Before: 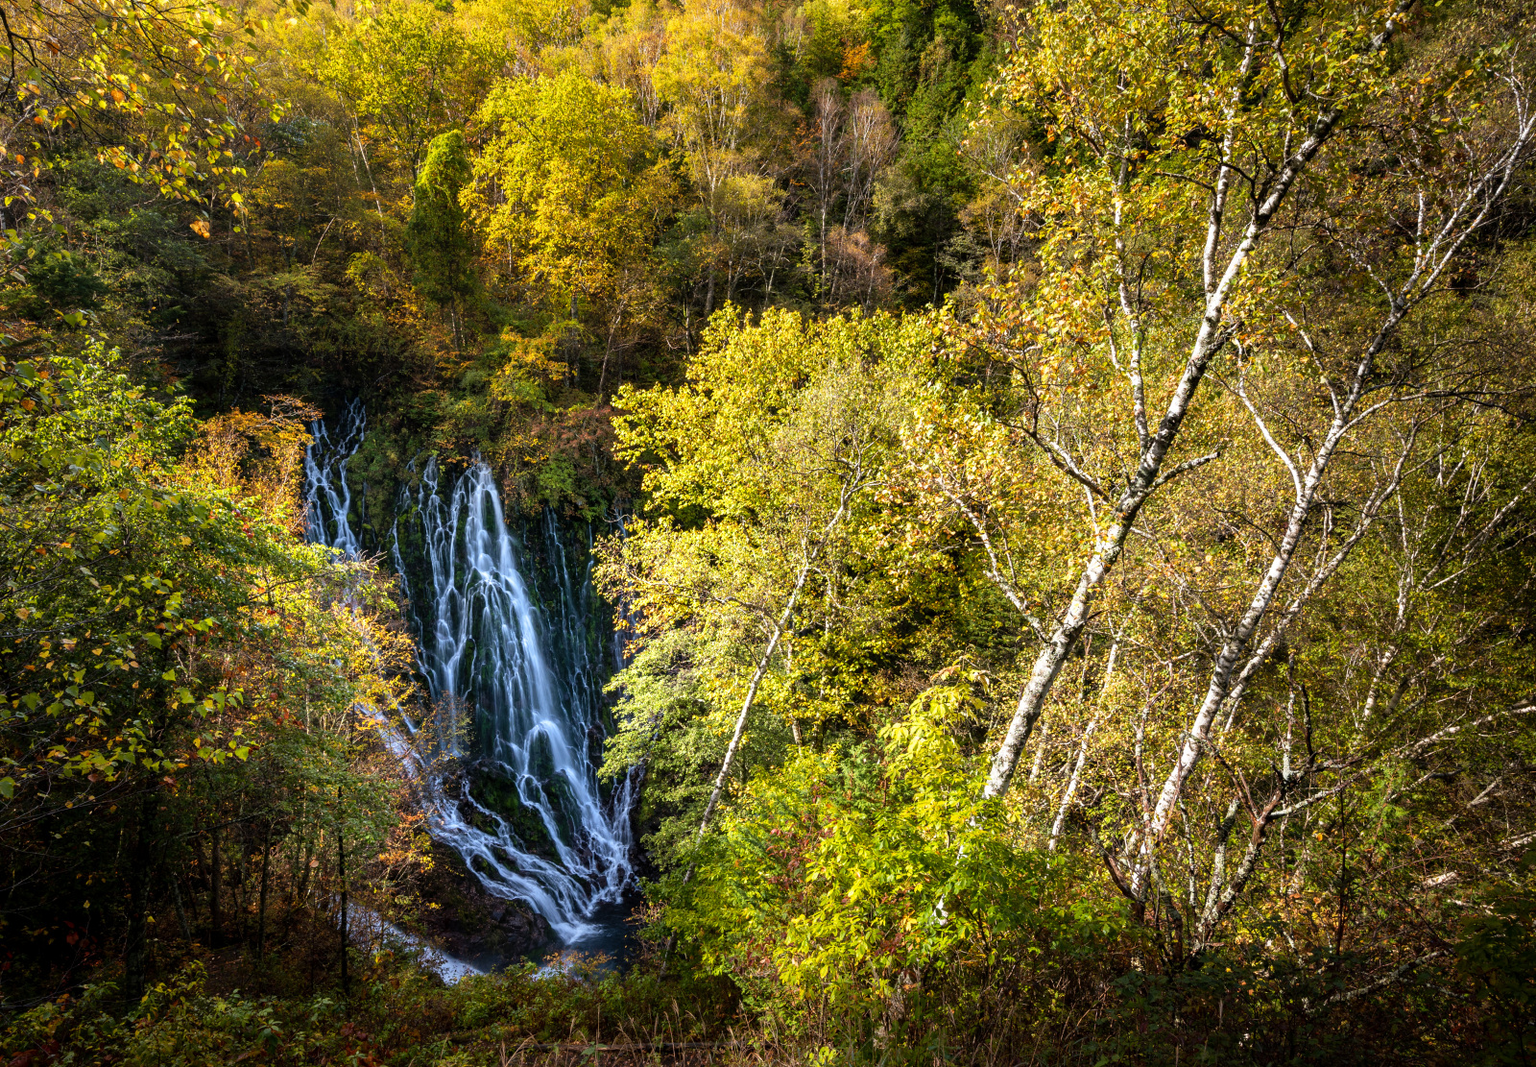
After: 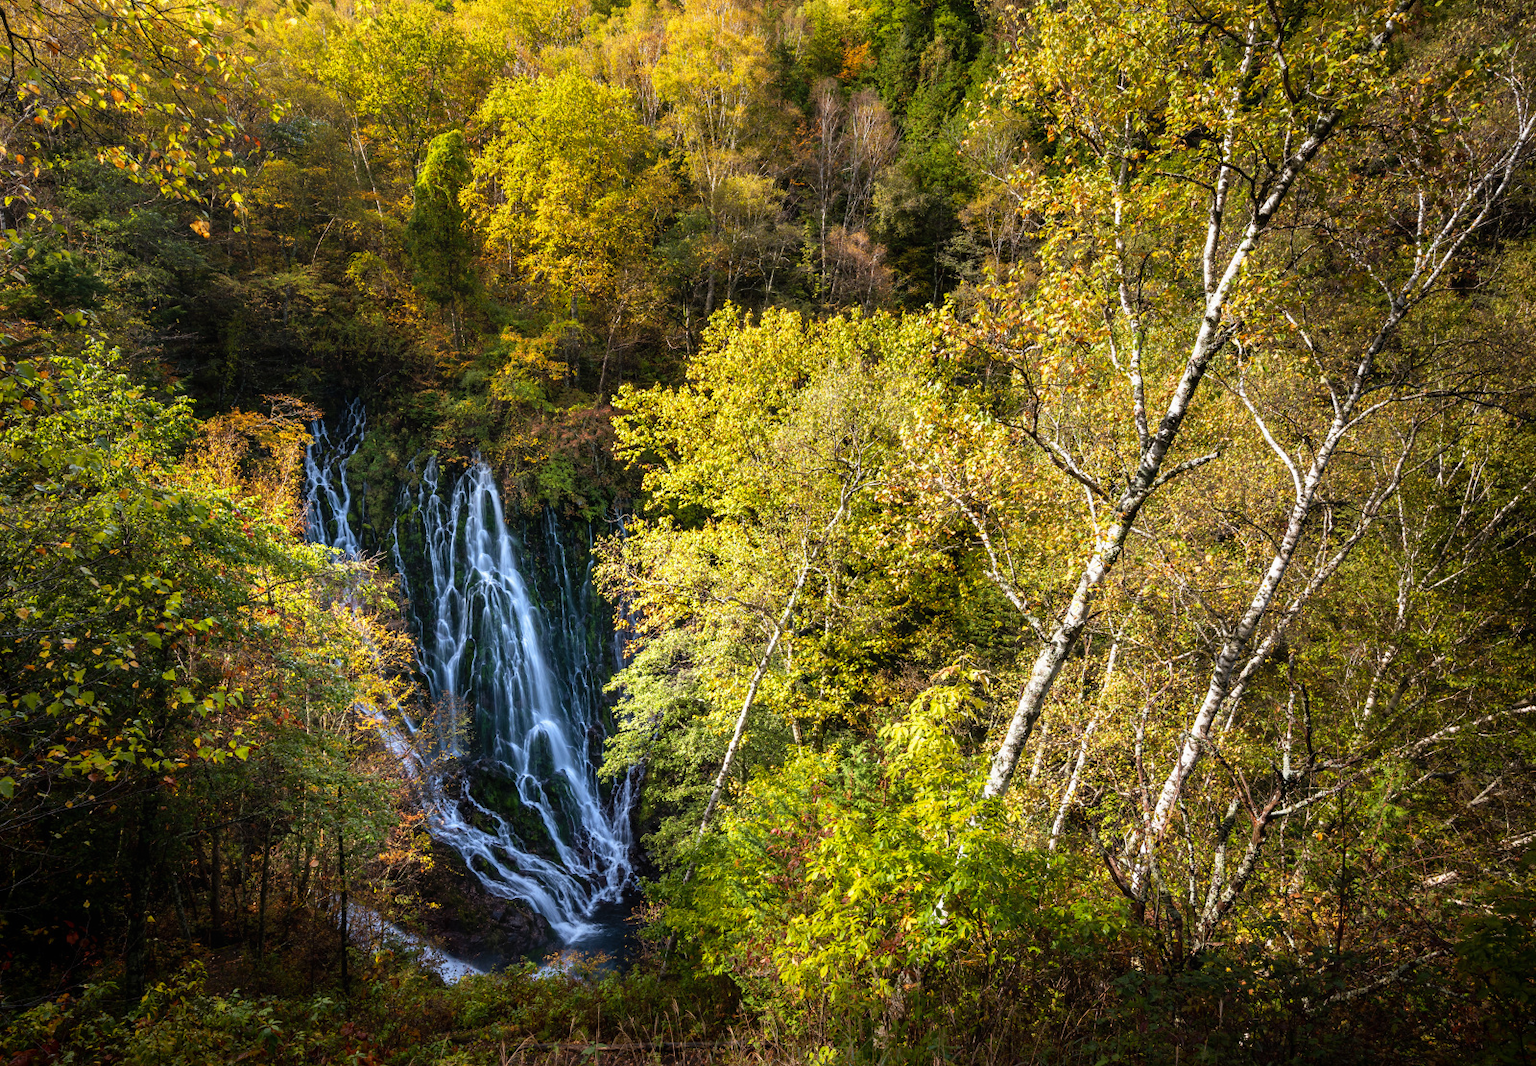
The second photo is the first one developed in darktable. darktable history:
local contrast: mode bilateral grid, contrast 100, coarseness 100, detail 91%, midtone range 0.2
